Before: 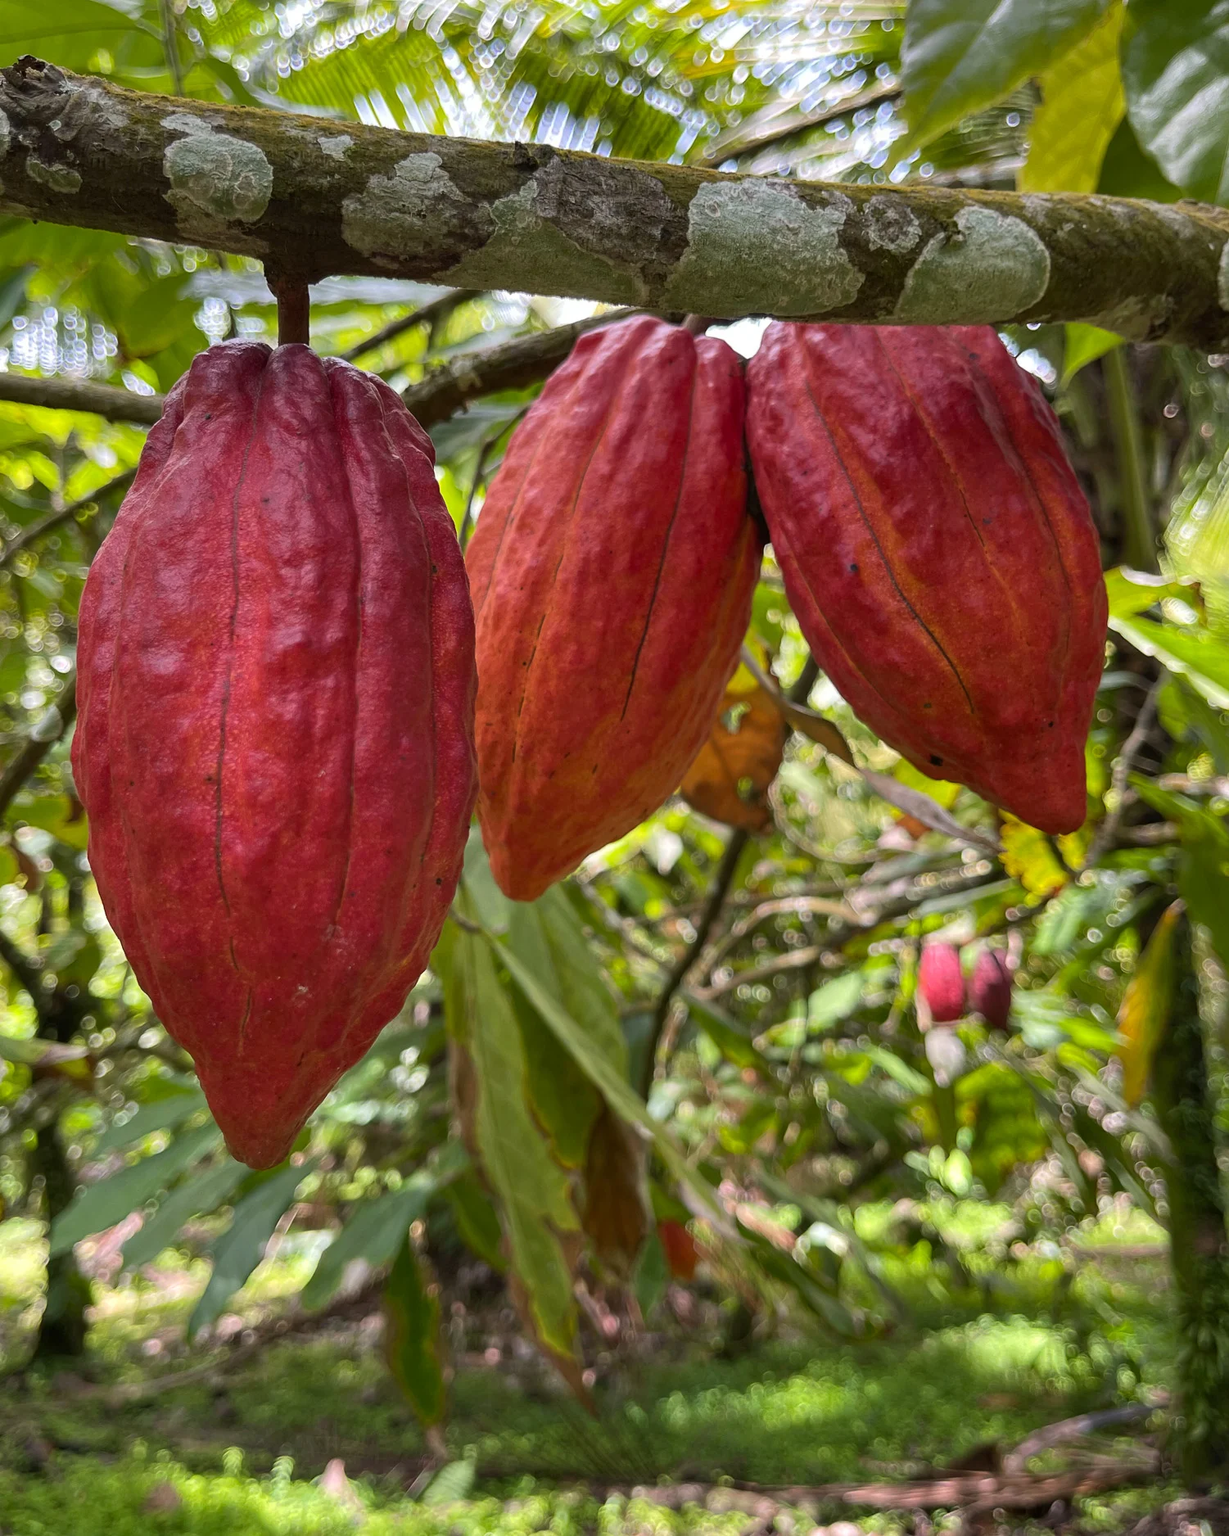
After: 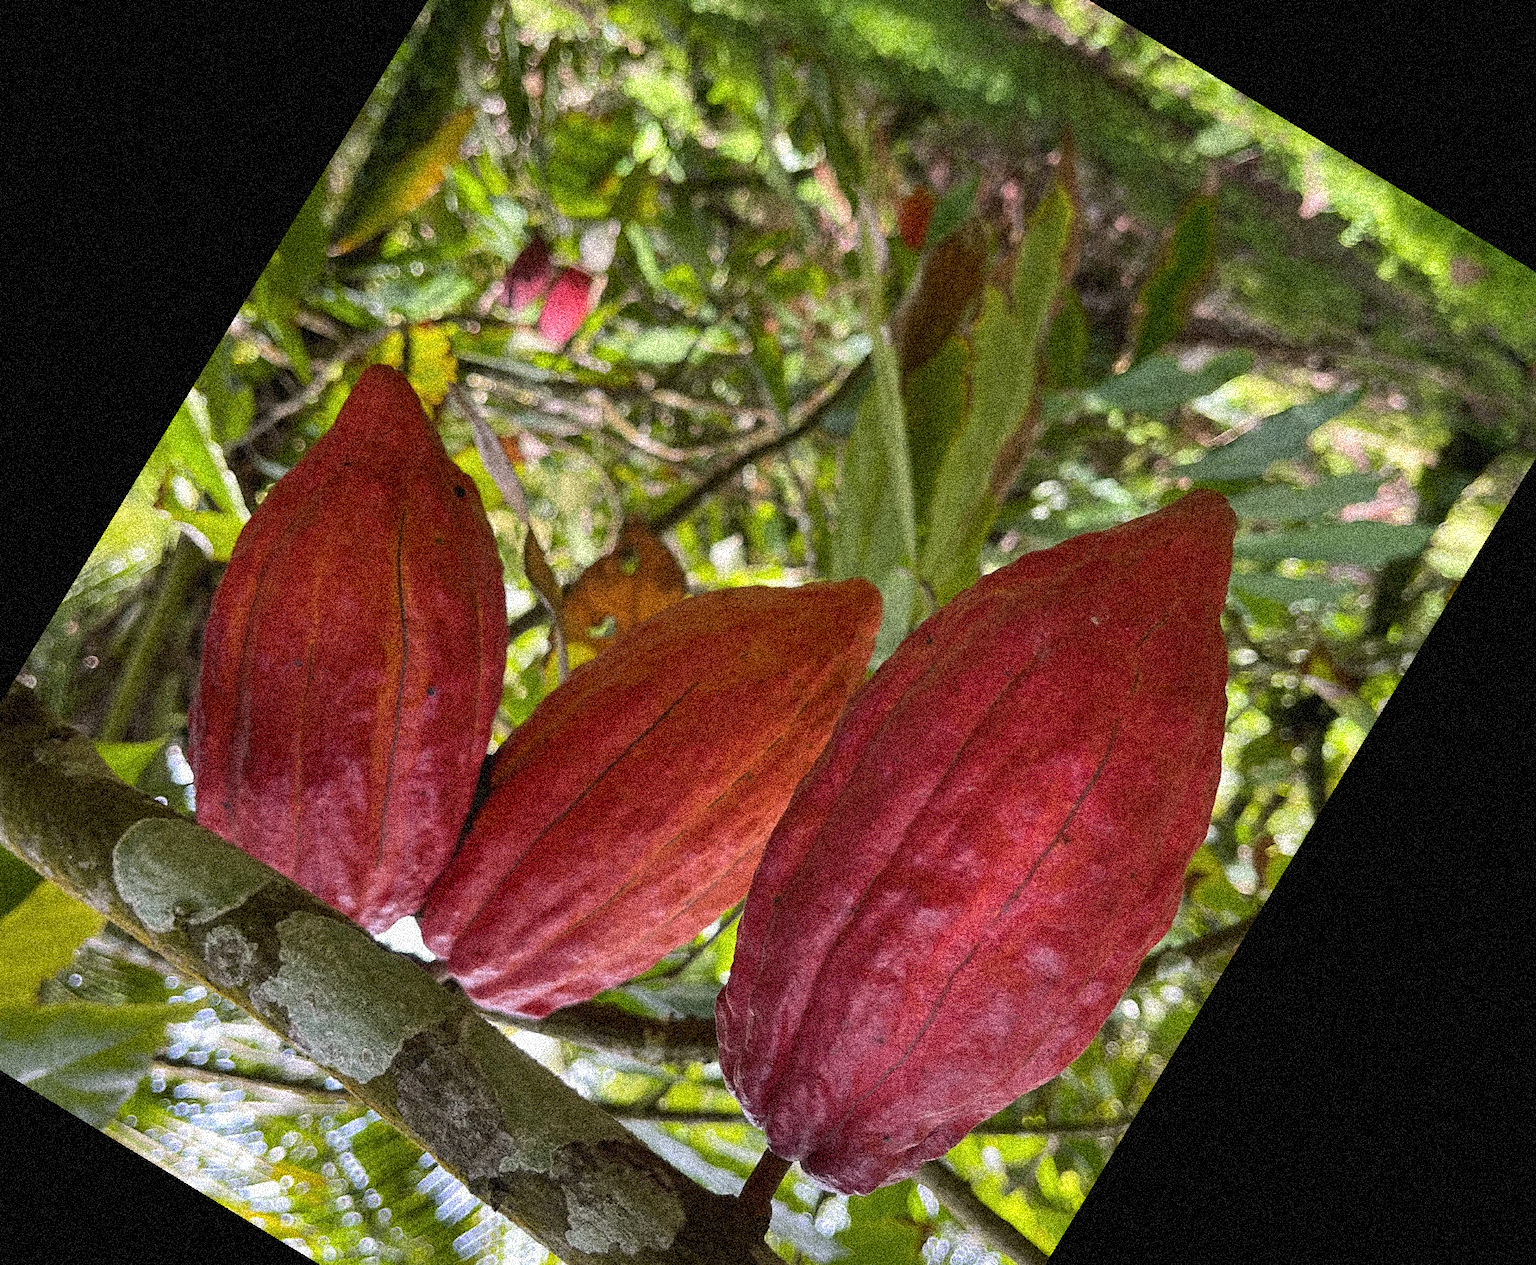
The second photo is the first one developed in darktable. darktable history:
crop and rotate: angle 148.68°, left 9.111%, top 15.603%, right 4.588%, bottom 17.041%
grain: coarseness 3.75 ISO, strength 100%, mid-tones bias 0%
